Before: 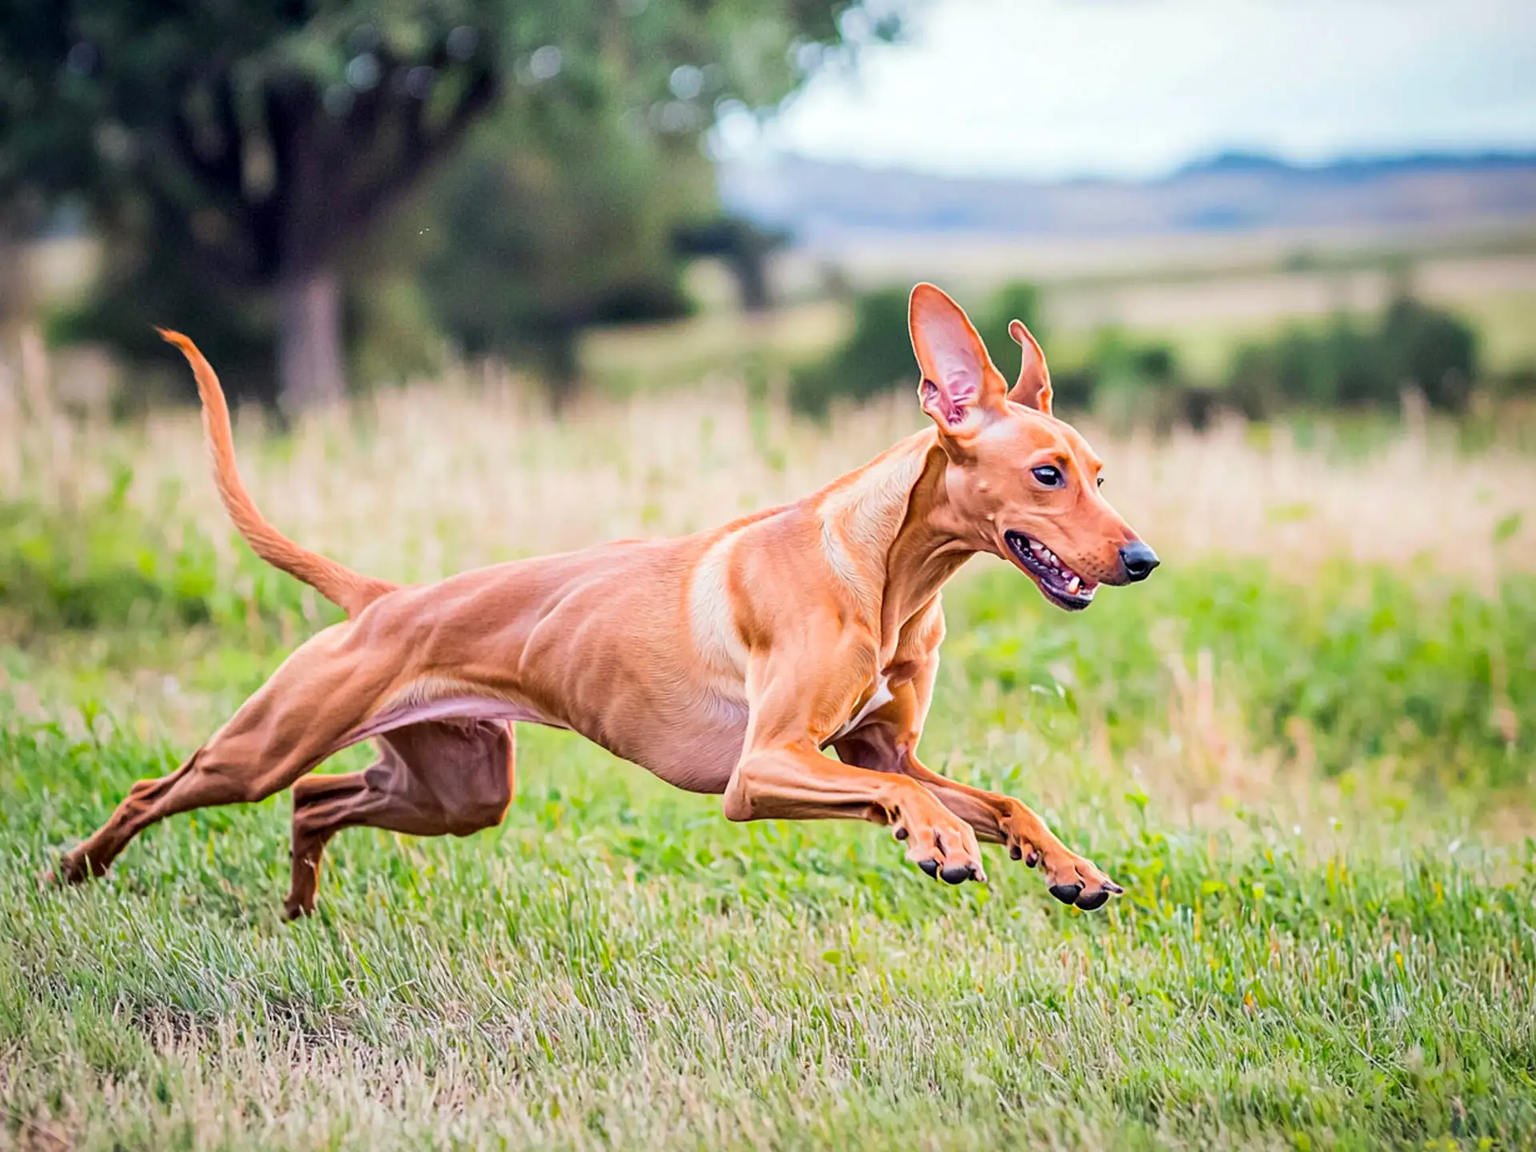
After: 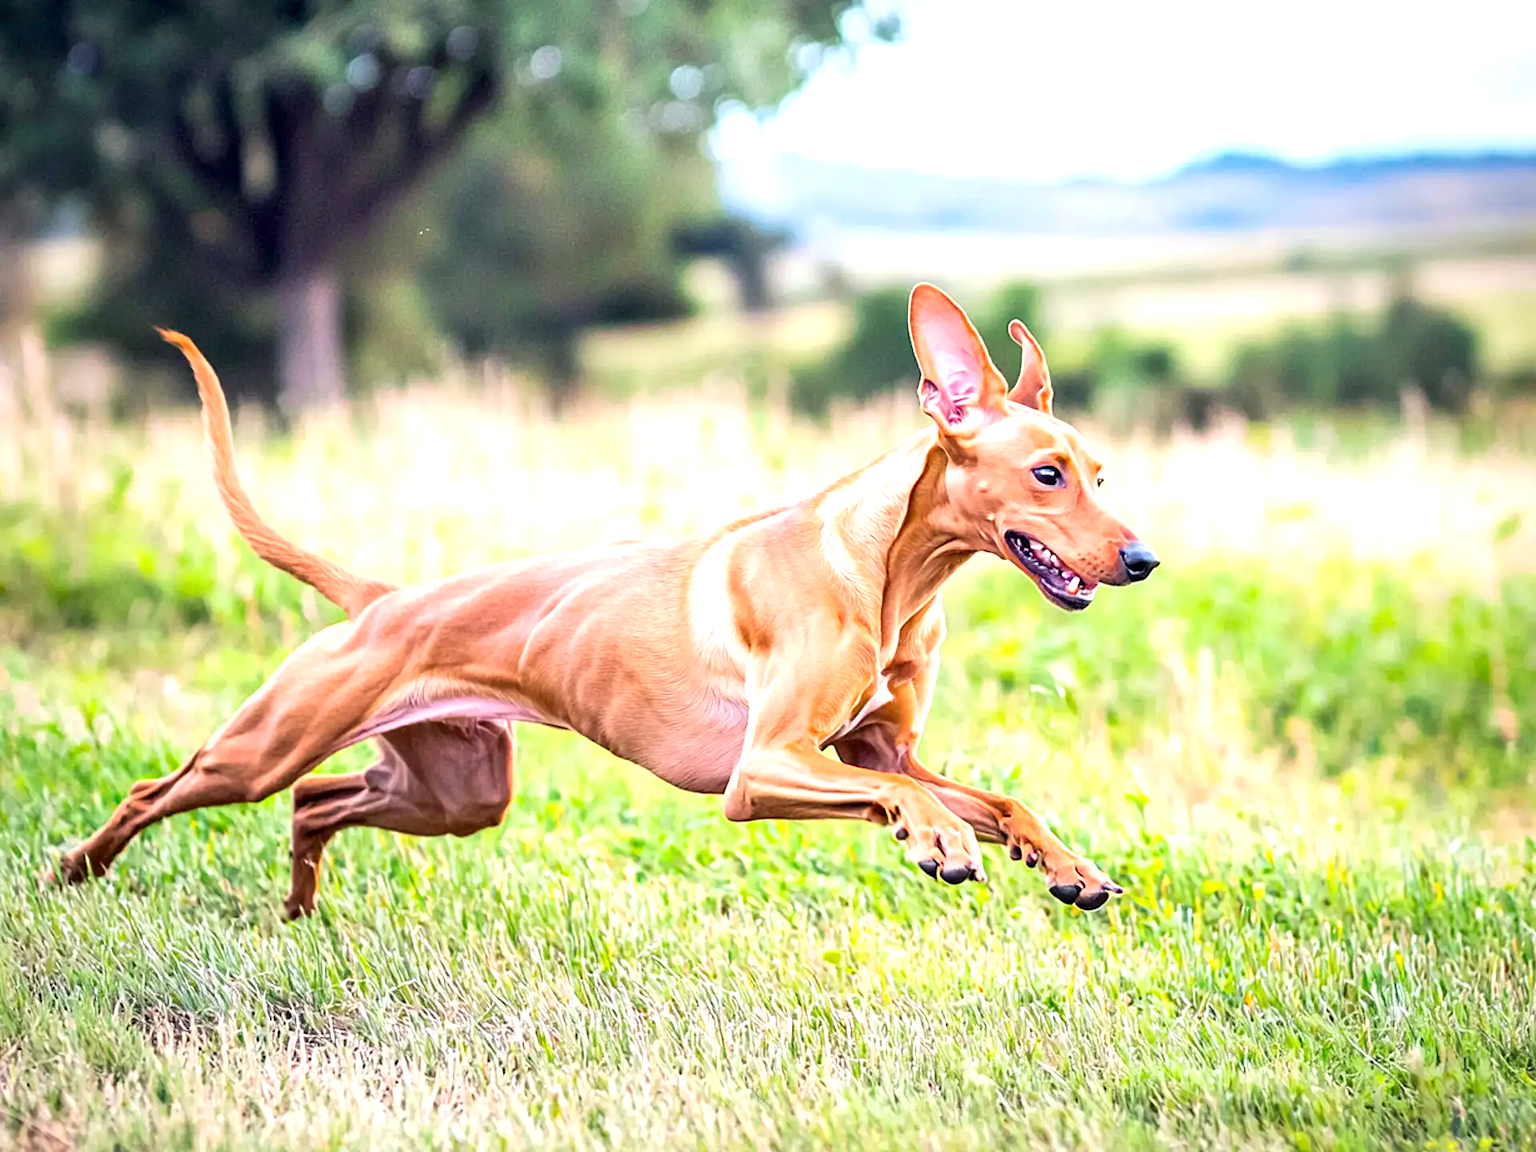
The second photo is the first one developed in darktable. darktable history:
exposure: exposure 0.773 EV, compensate highlight preservation false
